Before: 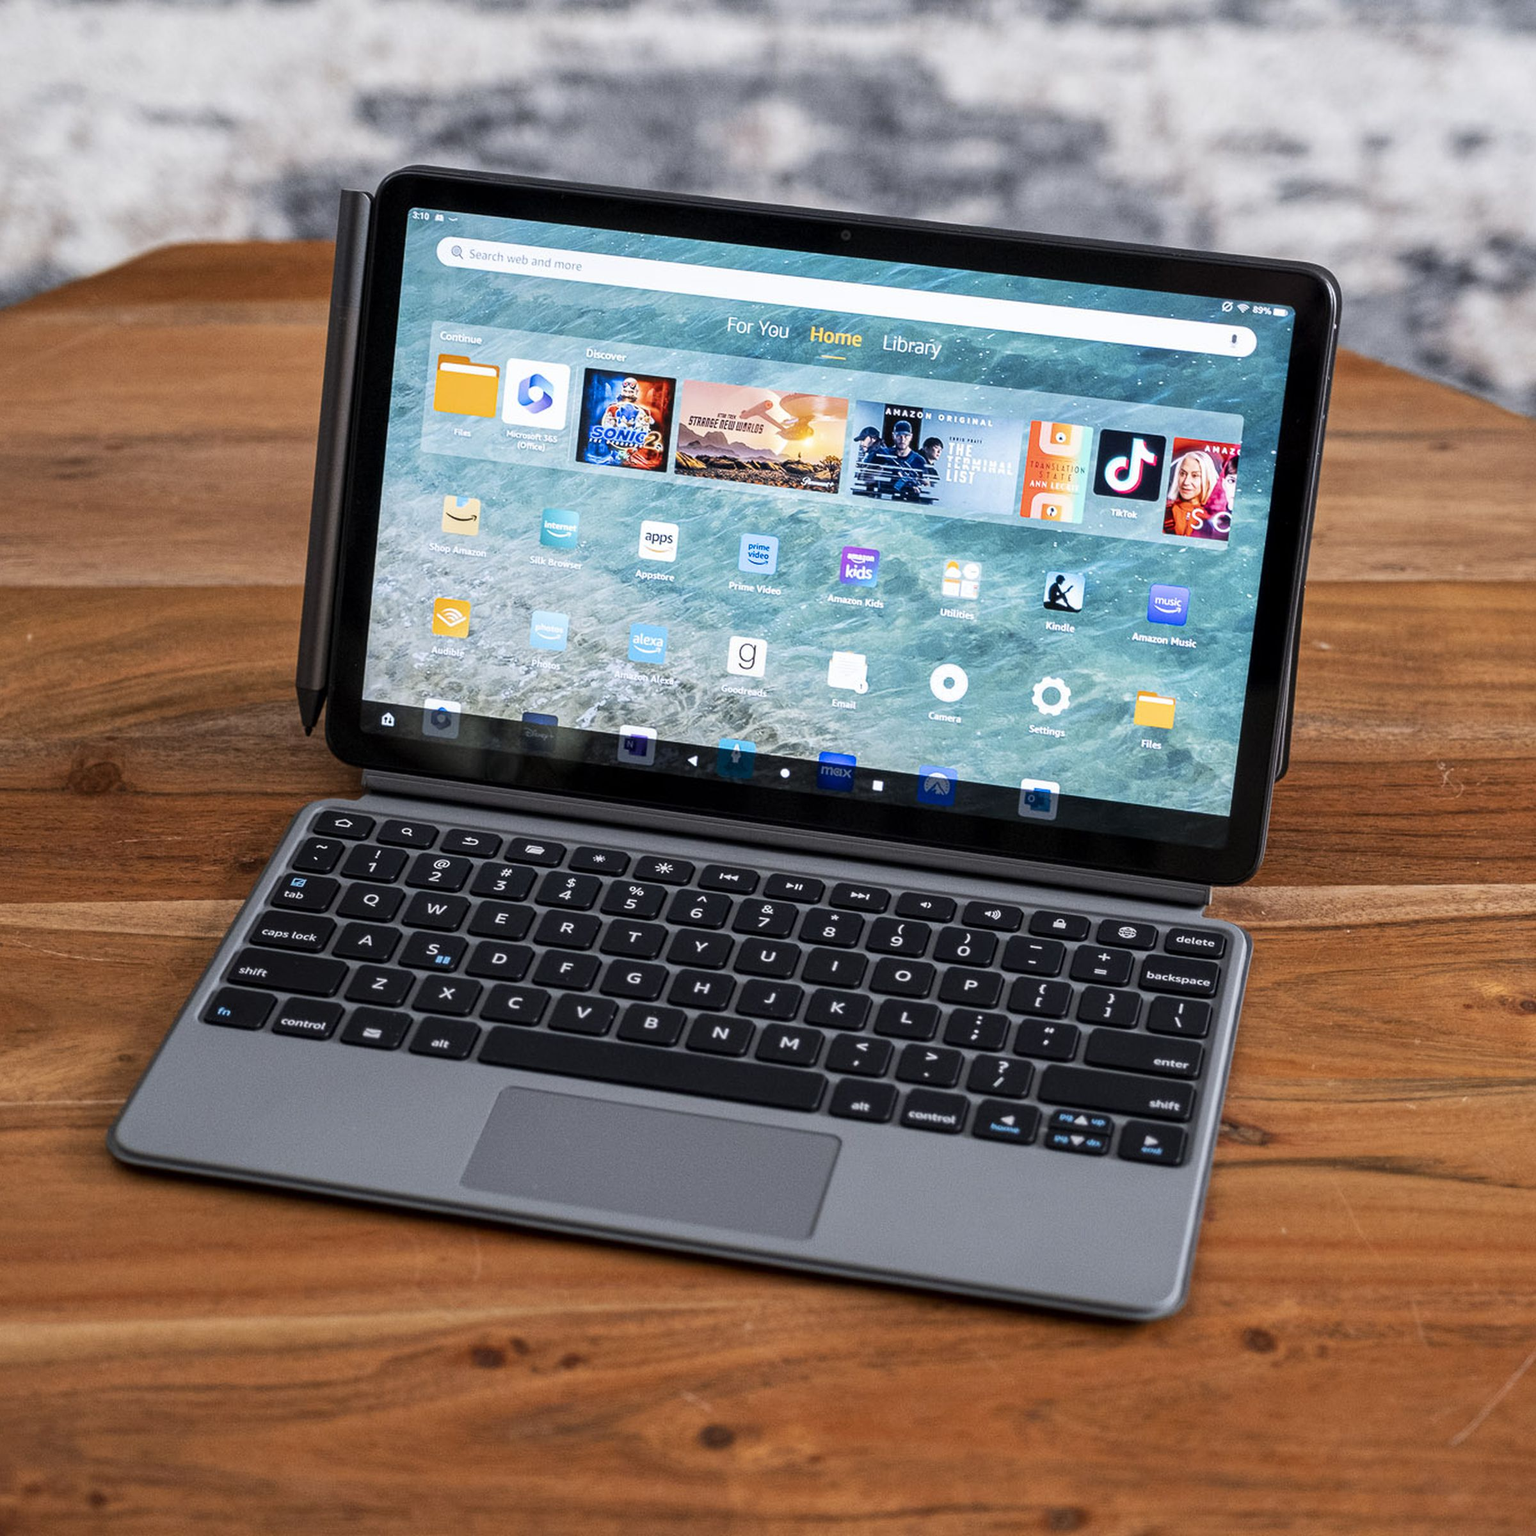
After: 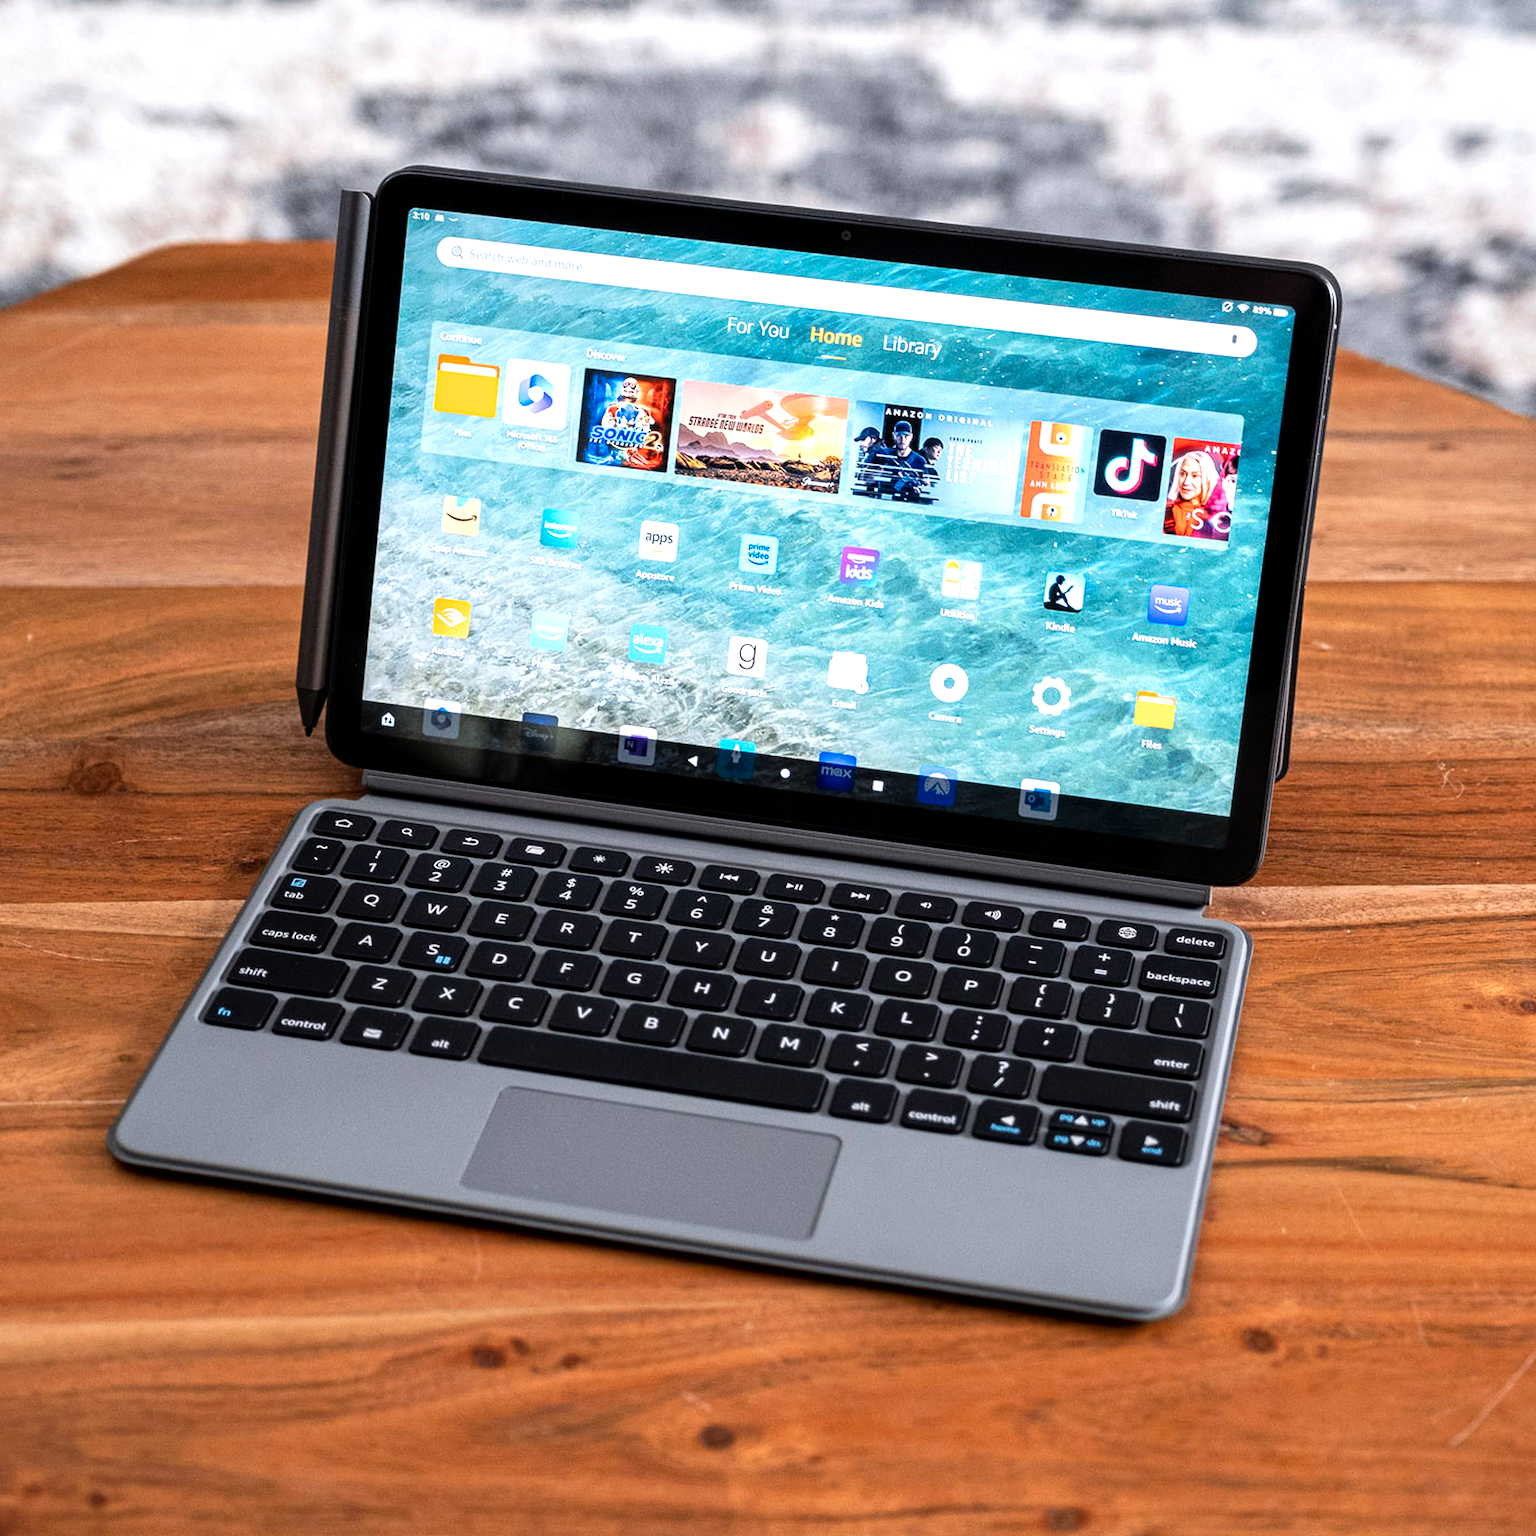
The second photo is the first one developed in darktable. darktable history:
exposure: exposure 0.133 EV, compensate highlight preservation false
tone equalizer: -8 EV -0.45 EV, -7 EV -0.39 EV, -6 EV -0.34 EV, -5 EV -0.229 EV, -3 EV 0.206 EV, -2 EV 0.332 EV, -1 EV 0.37 EV, +0 EV 0.408 EV
